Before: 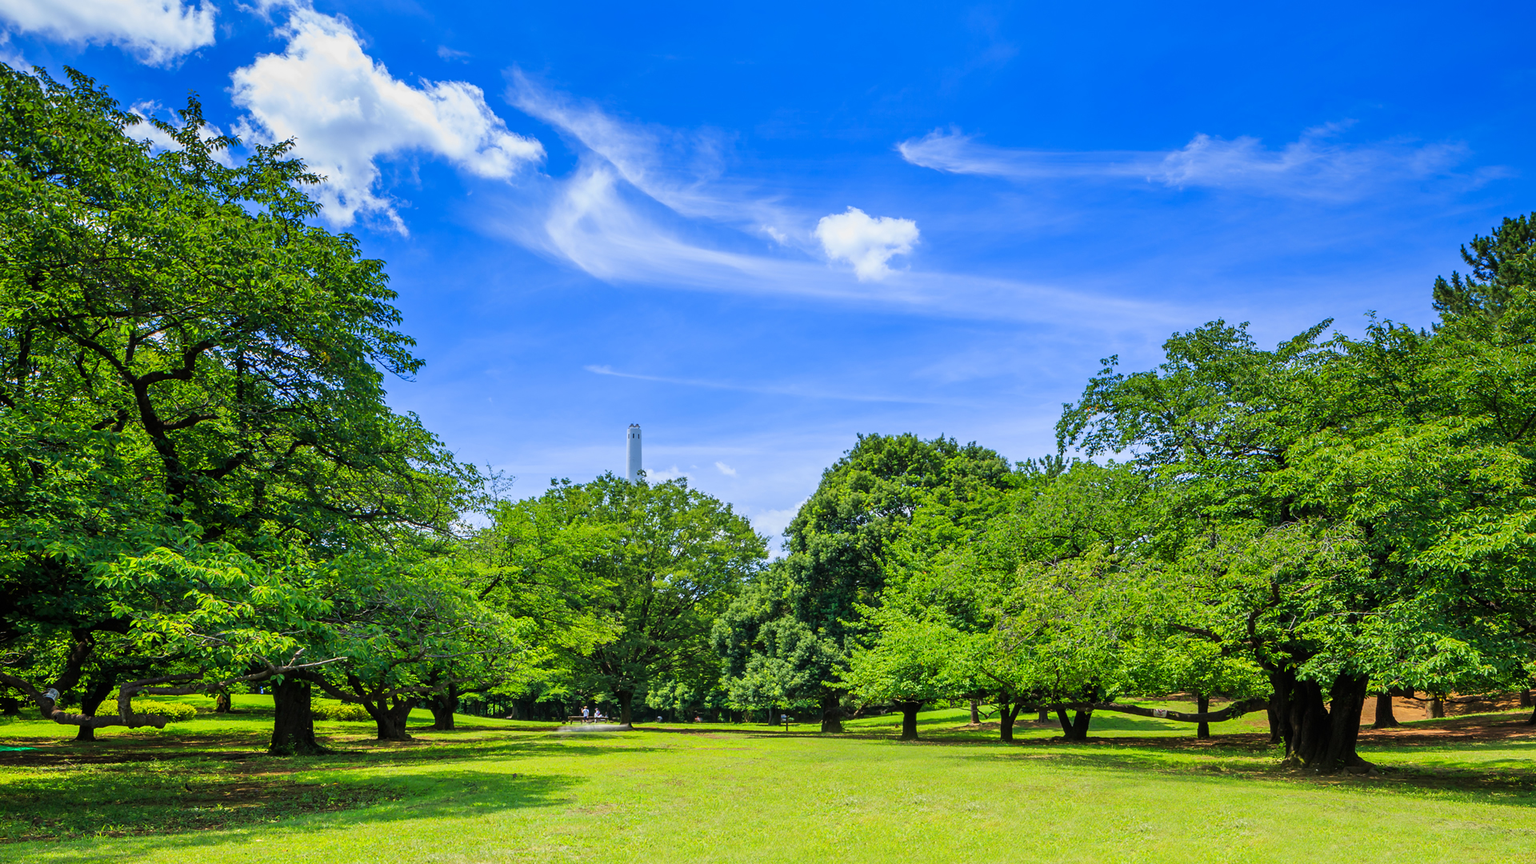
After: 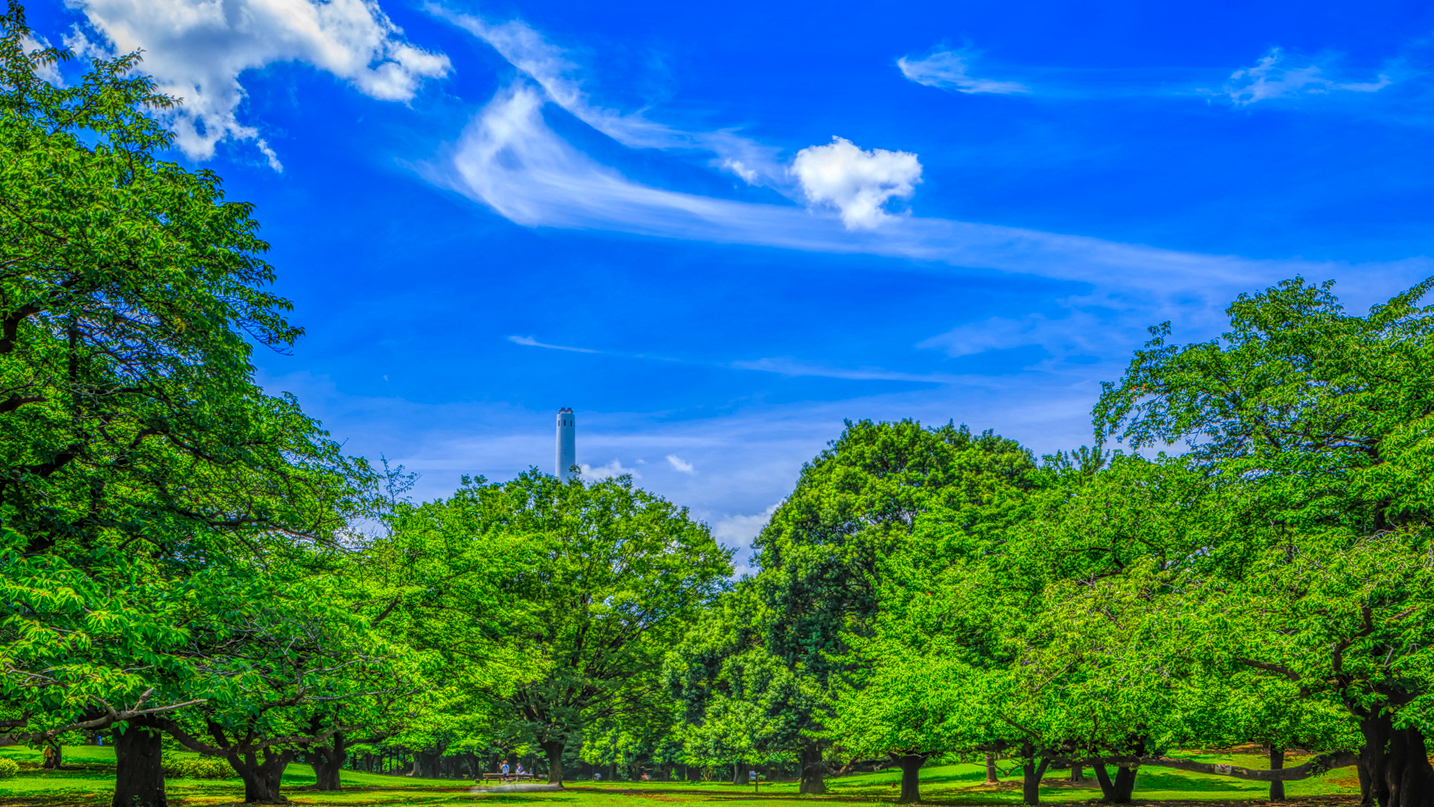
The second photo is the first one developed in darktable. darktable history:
crop and rotate: left 11.831%, top 11.346%, right 13.429%, bottom 13.899%
base curve: curves: ch0 [(0, 0) (0.303, 0.277) (1, 1)]
local contrast: highlights 0%, shadows 0%, detail 200%, midtone range 0.25
color zones: curves: ch0 [(0, 0.613) (0.01, 0.613) (0.245, 0.448) (0.498, 0.529) (0.642, 0.665) (0.879, 0.777) (0.99, 0.613)]; ch1 [(0, 0) (0.143, 0) (0.286, 0) (0.429, 0) (0.571, 0) (0.714, 0) (0.857, 0)], mix -138.01%
